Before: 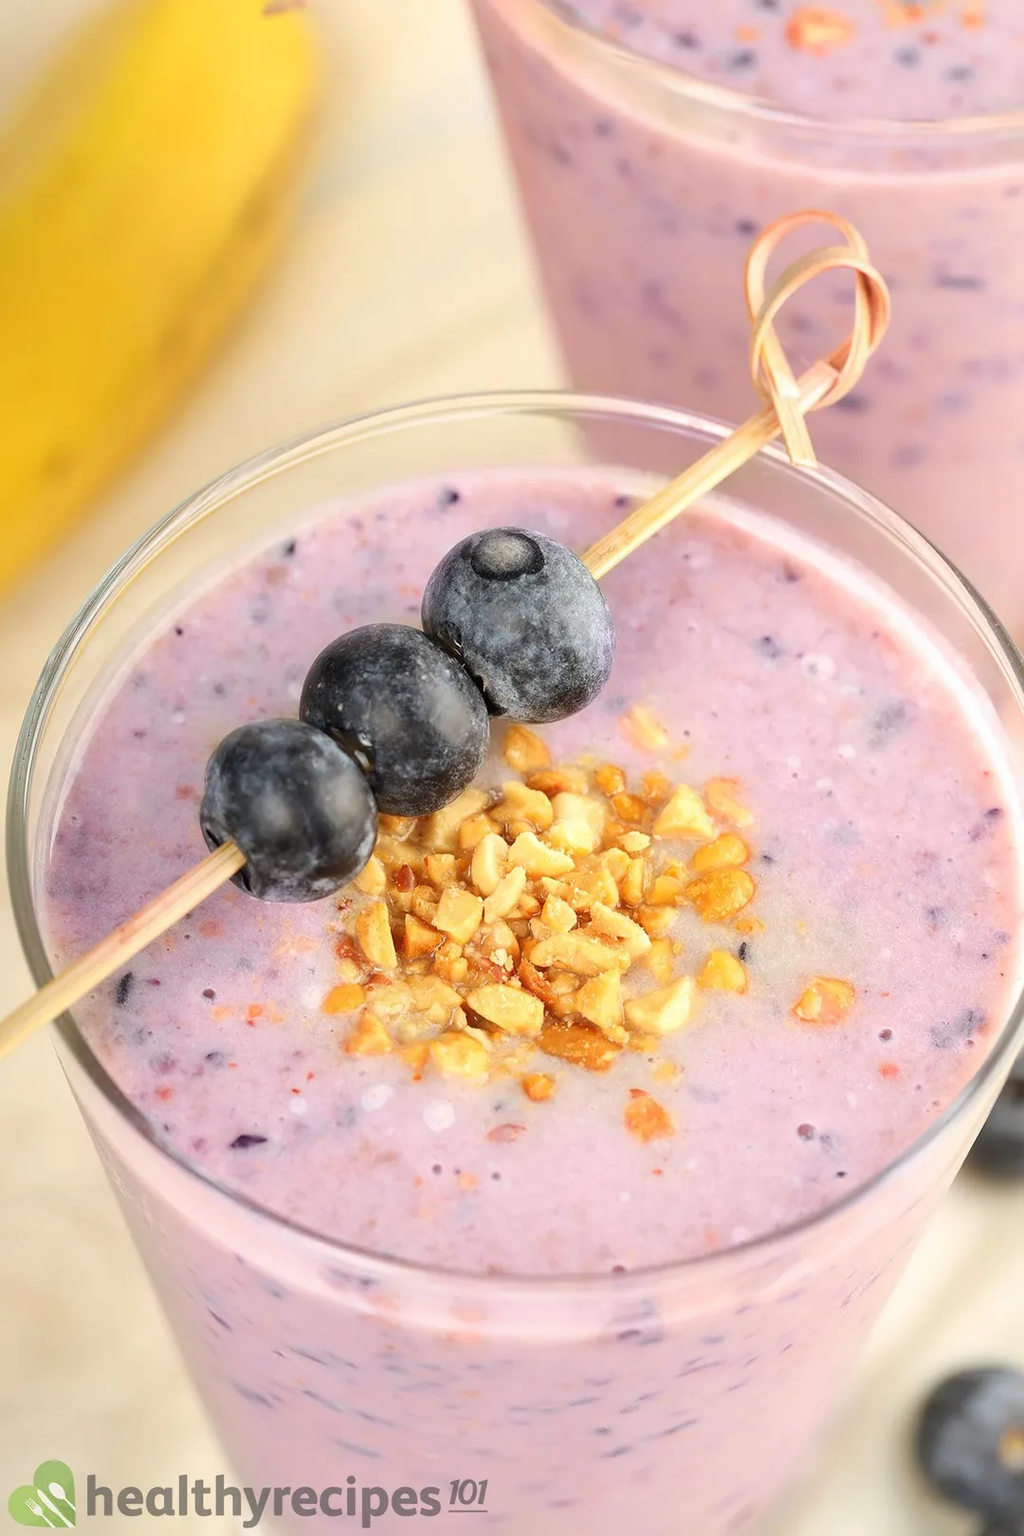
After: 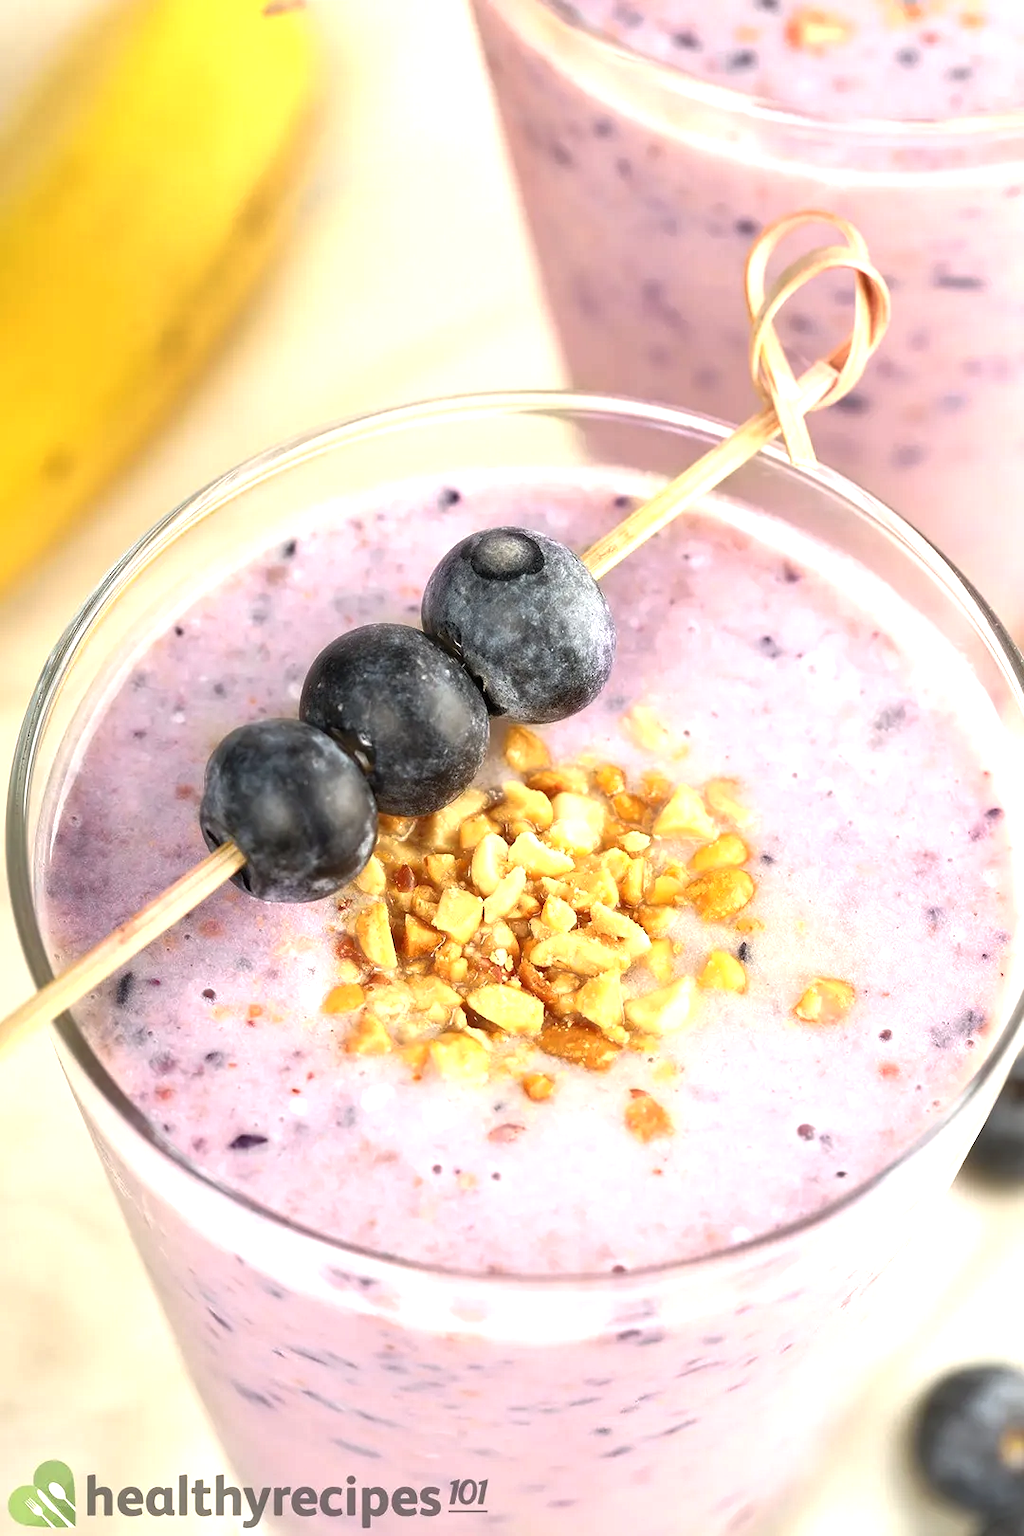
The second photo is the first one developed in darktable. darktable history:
tone equalizer: -8 EV 0 EV, -7 EV -0.002 EV, -6 EV 0.003 EV, -5 EV -0.025 EV, -4 EV -0.126 EV, -3 EV -0.149 EV, -2 EV 0.263 EV, -1 EV 0.717 EV, +0 EV 0.502 EV, edges refinement/feathering 500, mask exposure compensation -1.57 EV, preserve details no
